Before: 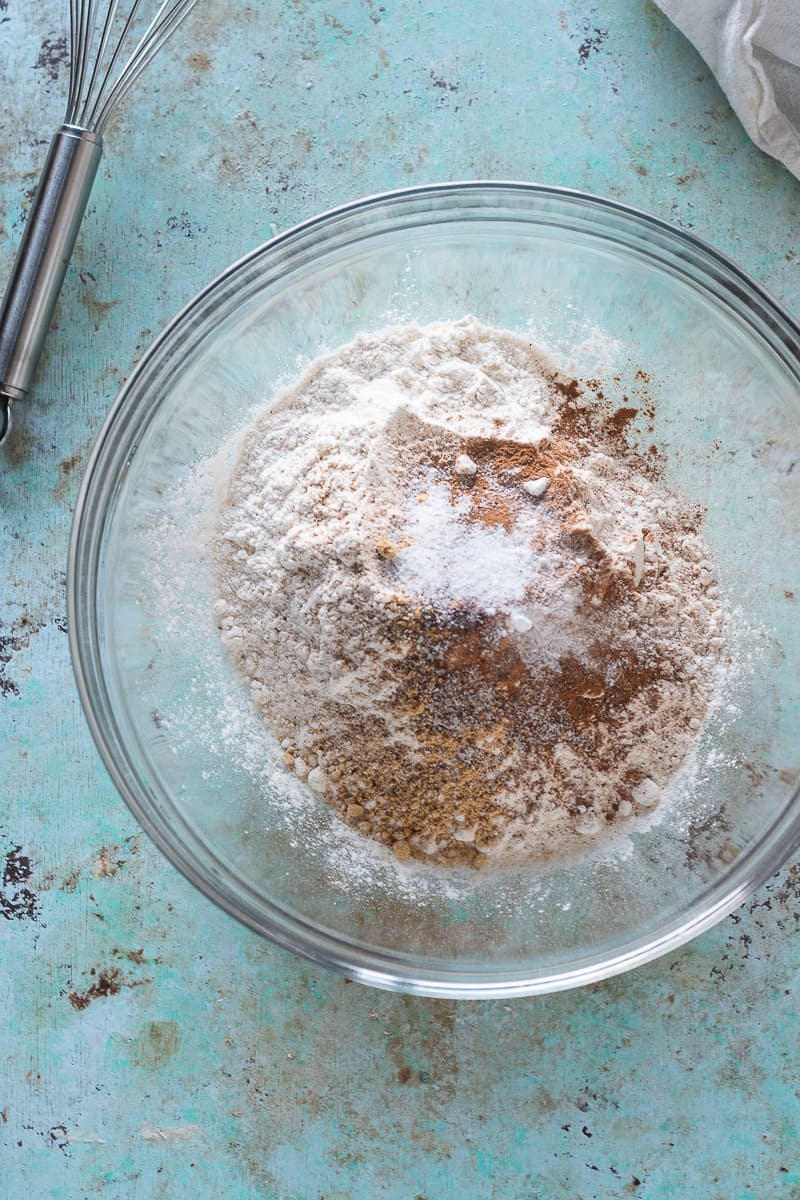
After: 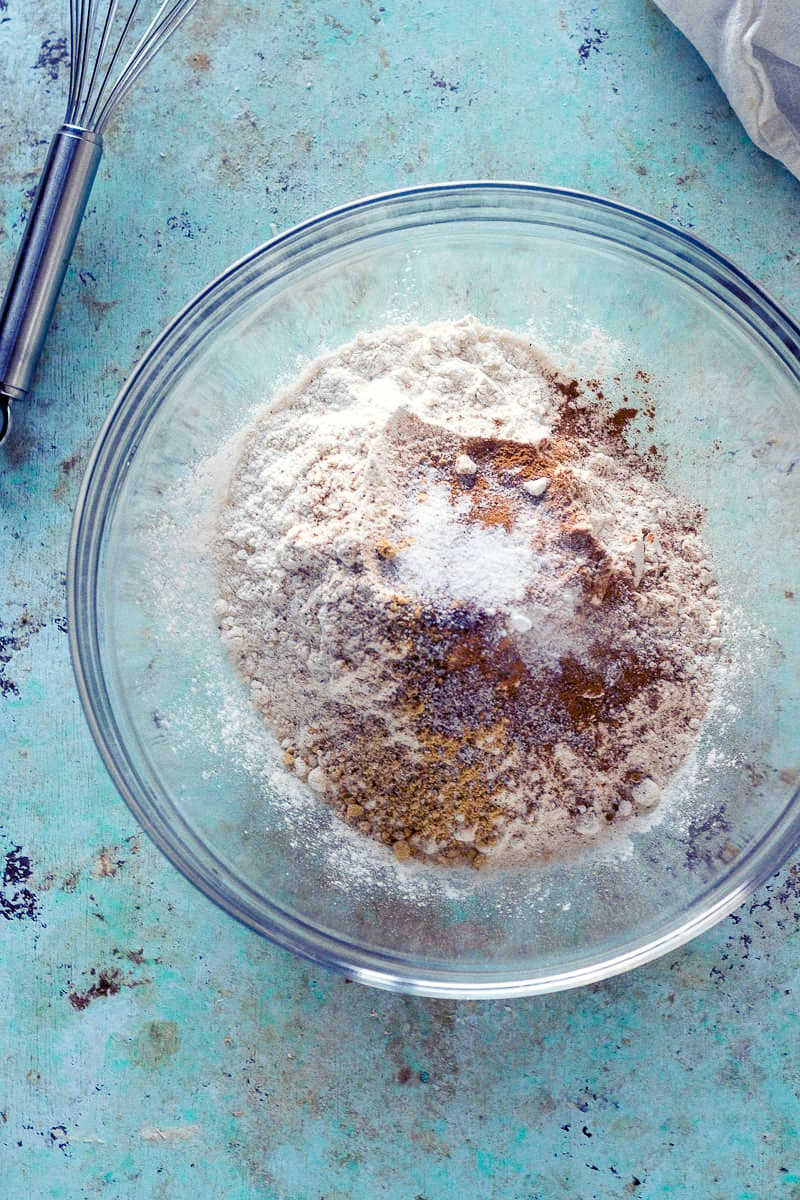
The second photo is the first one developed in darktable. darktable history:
grain: coarseness 0.47 ISO
exposure: black level correction 0.012, compensate highlight preservation false
color balance rgb: shadows lift › luminance -28.76%, shadows lift › chroma 15%, shadows lift › hue 270°, power › chroma 1%, power › hue 255°, highlights gain › luminance 7.14%, highlights gain › chroma 2%, highlights gain › hue 90°, global offset › luminance -0.29%, global offset › hue 260°, perceptual saturation grading › global saturation 20%, perceptual saturation grading › highlights -13.92%, perceptual saturation grading › shadows 50%
